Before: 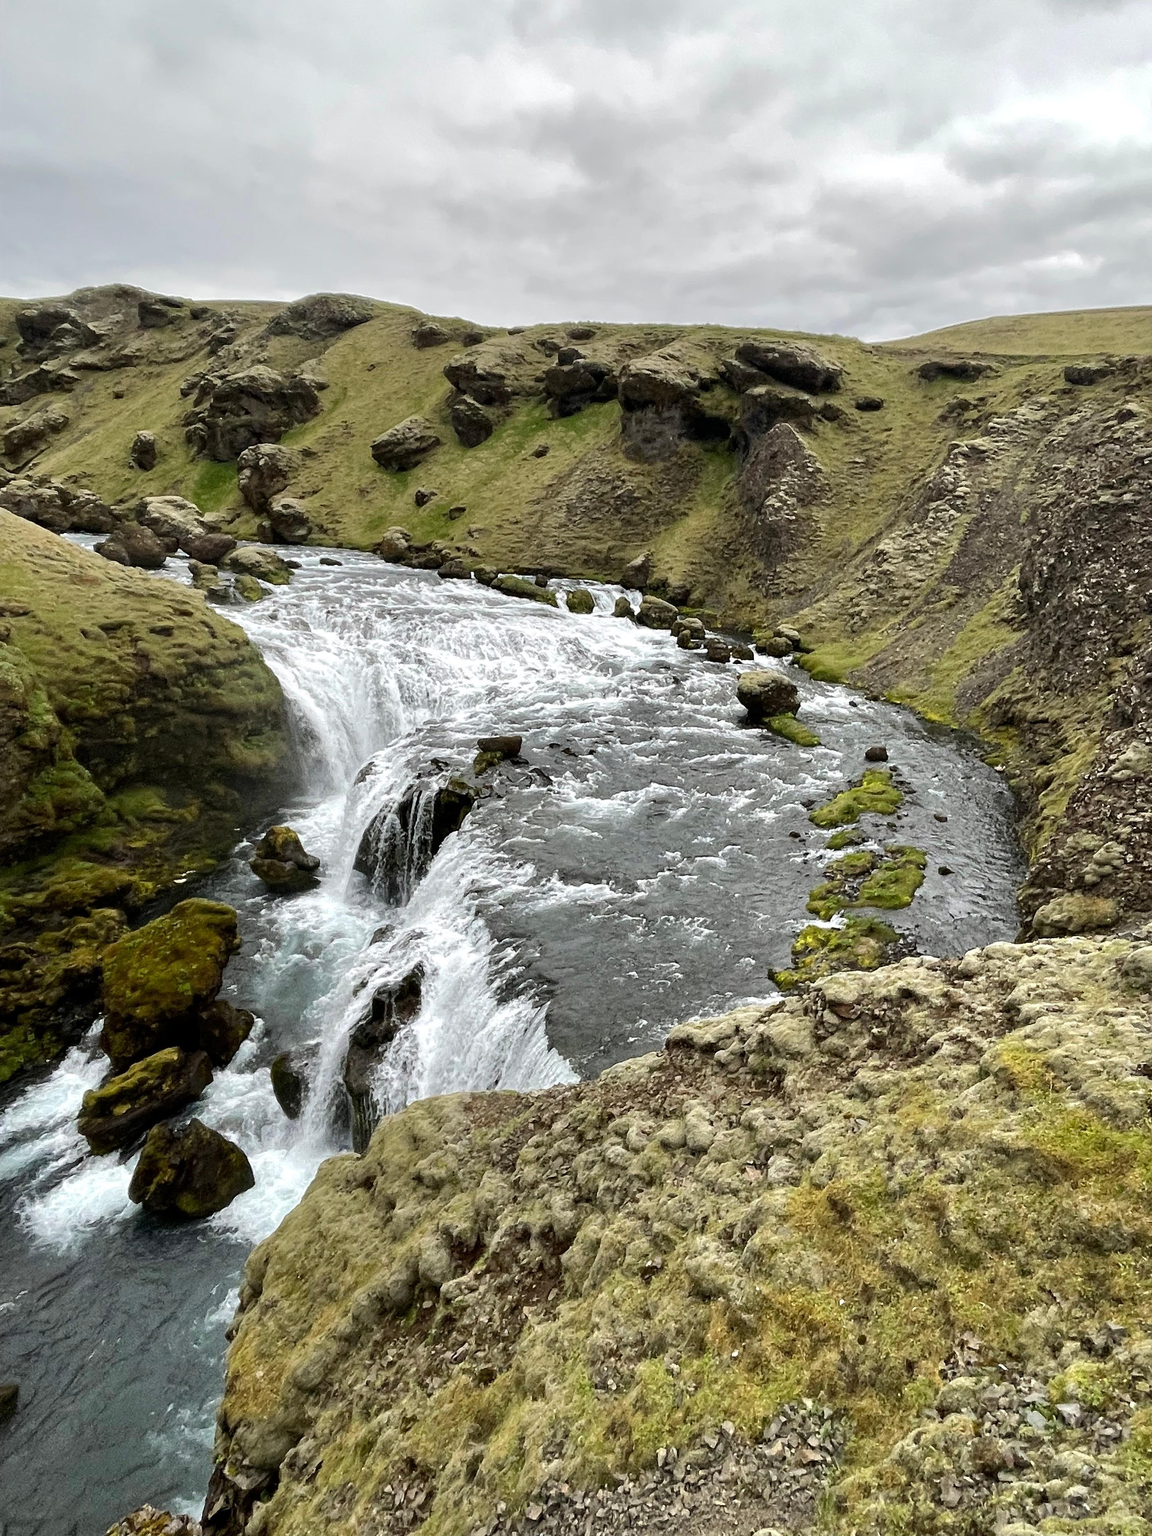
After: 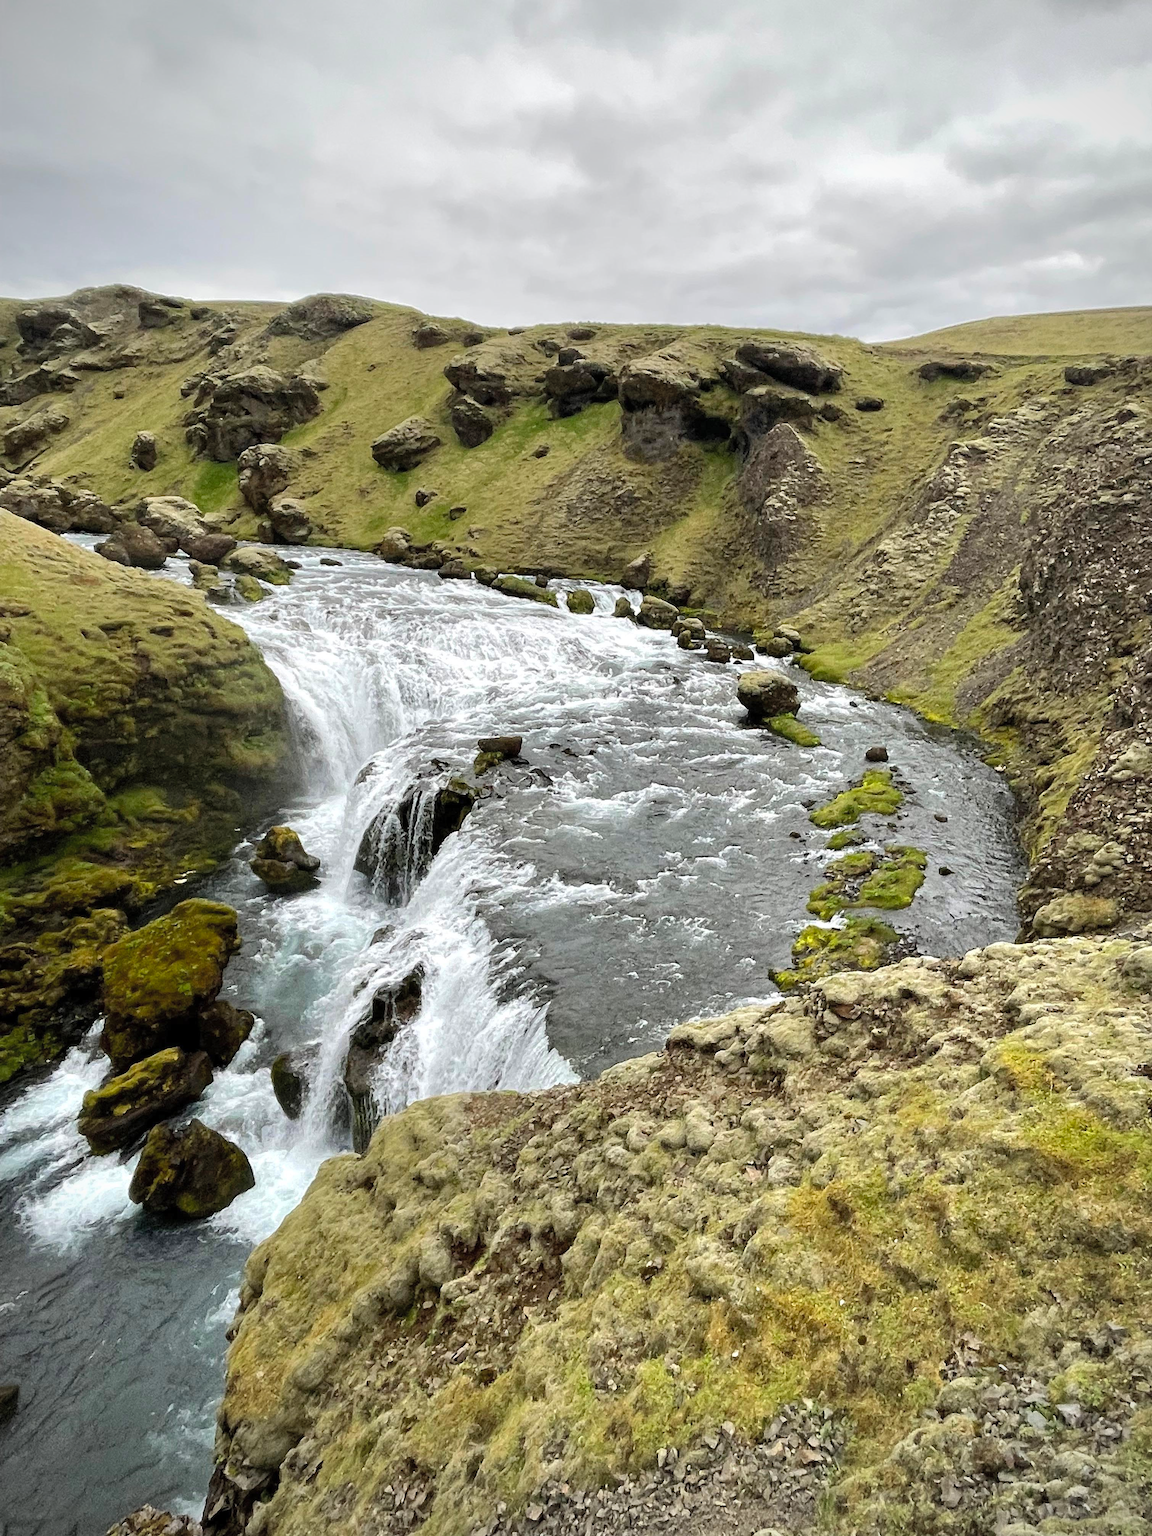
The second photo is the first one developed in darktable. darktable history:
vignetting: fall-off radius 61.22%
contrast brightness saturation: brightness 0.092, saturation 0.191
